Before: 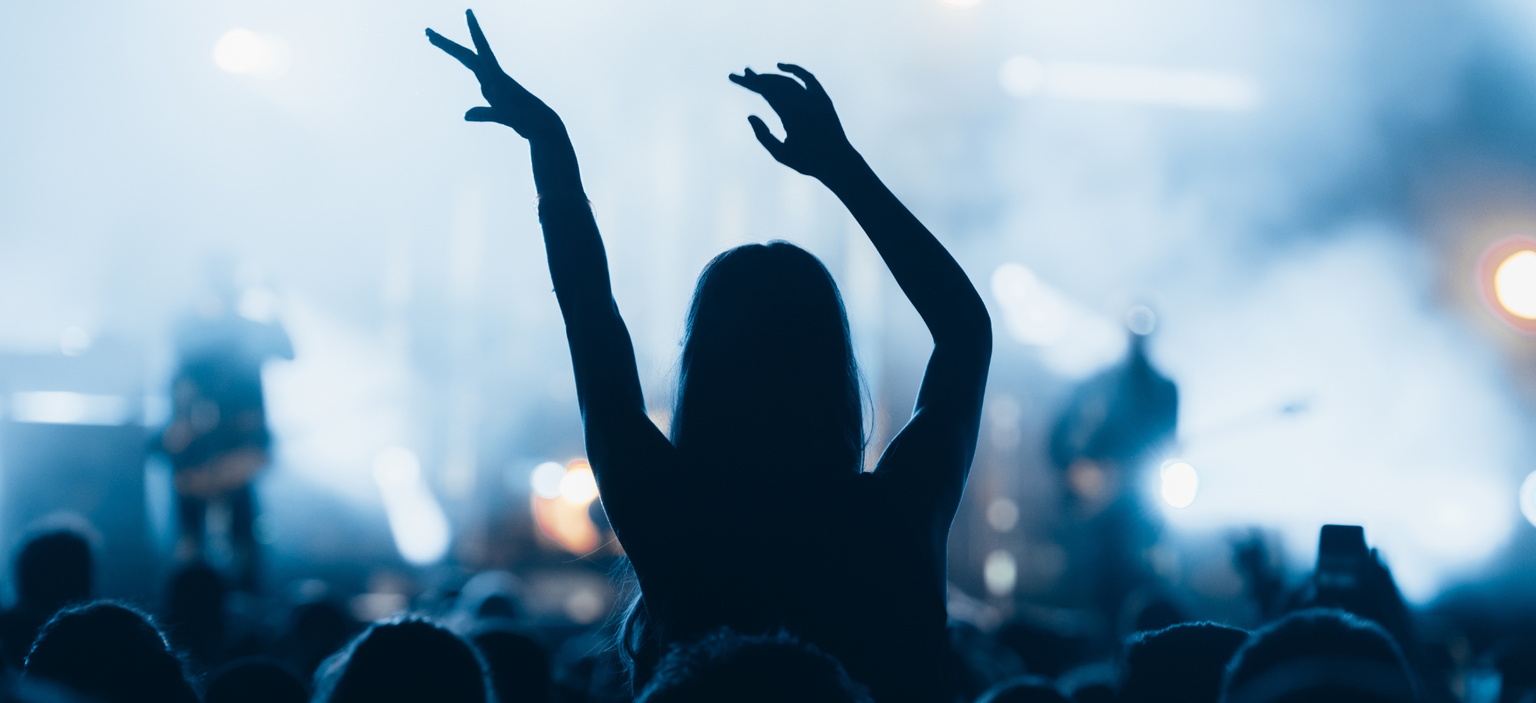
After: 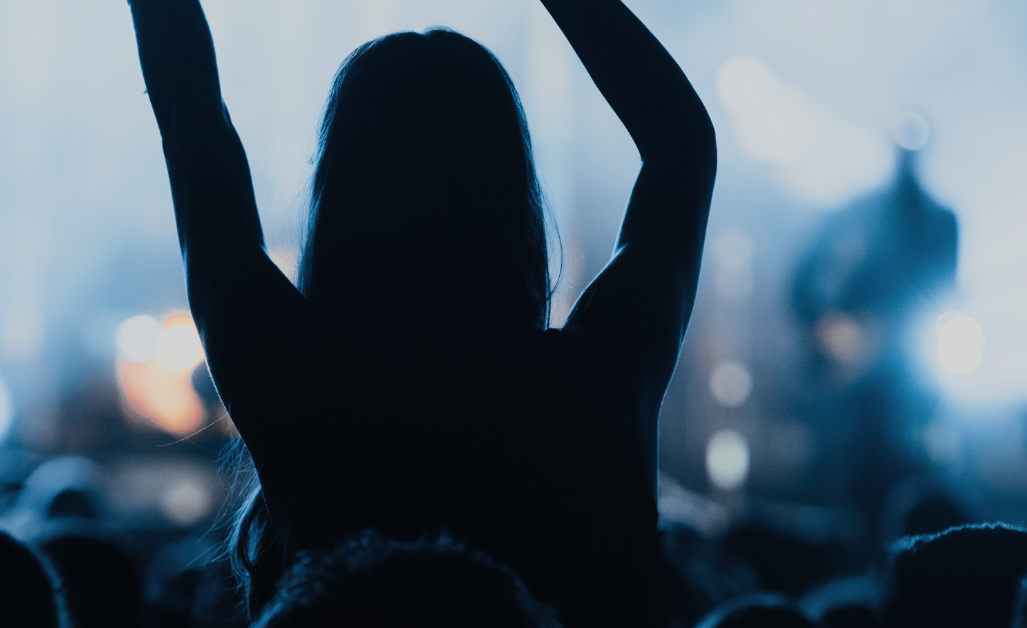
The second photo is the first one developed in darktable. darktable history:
crop and rotate: left 28.78%, top 31.349%, right 19.849%
levels: white 99.96%
filmic rgb: black relative exposure -7.49 EV, white relative exposure 4.99 EV, hardness 3.34, contrast 1.297, color science v5 (2021), contrast in shadows safe, contrast in highlights safe
